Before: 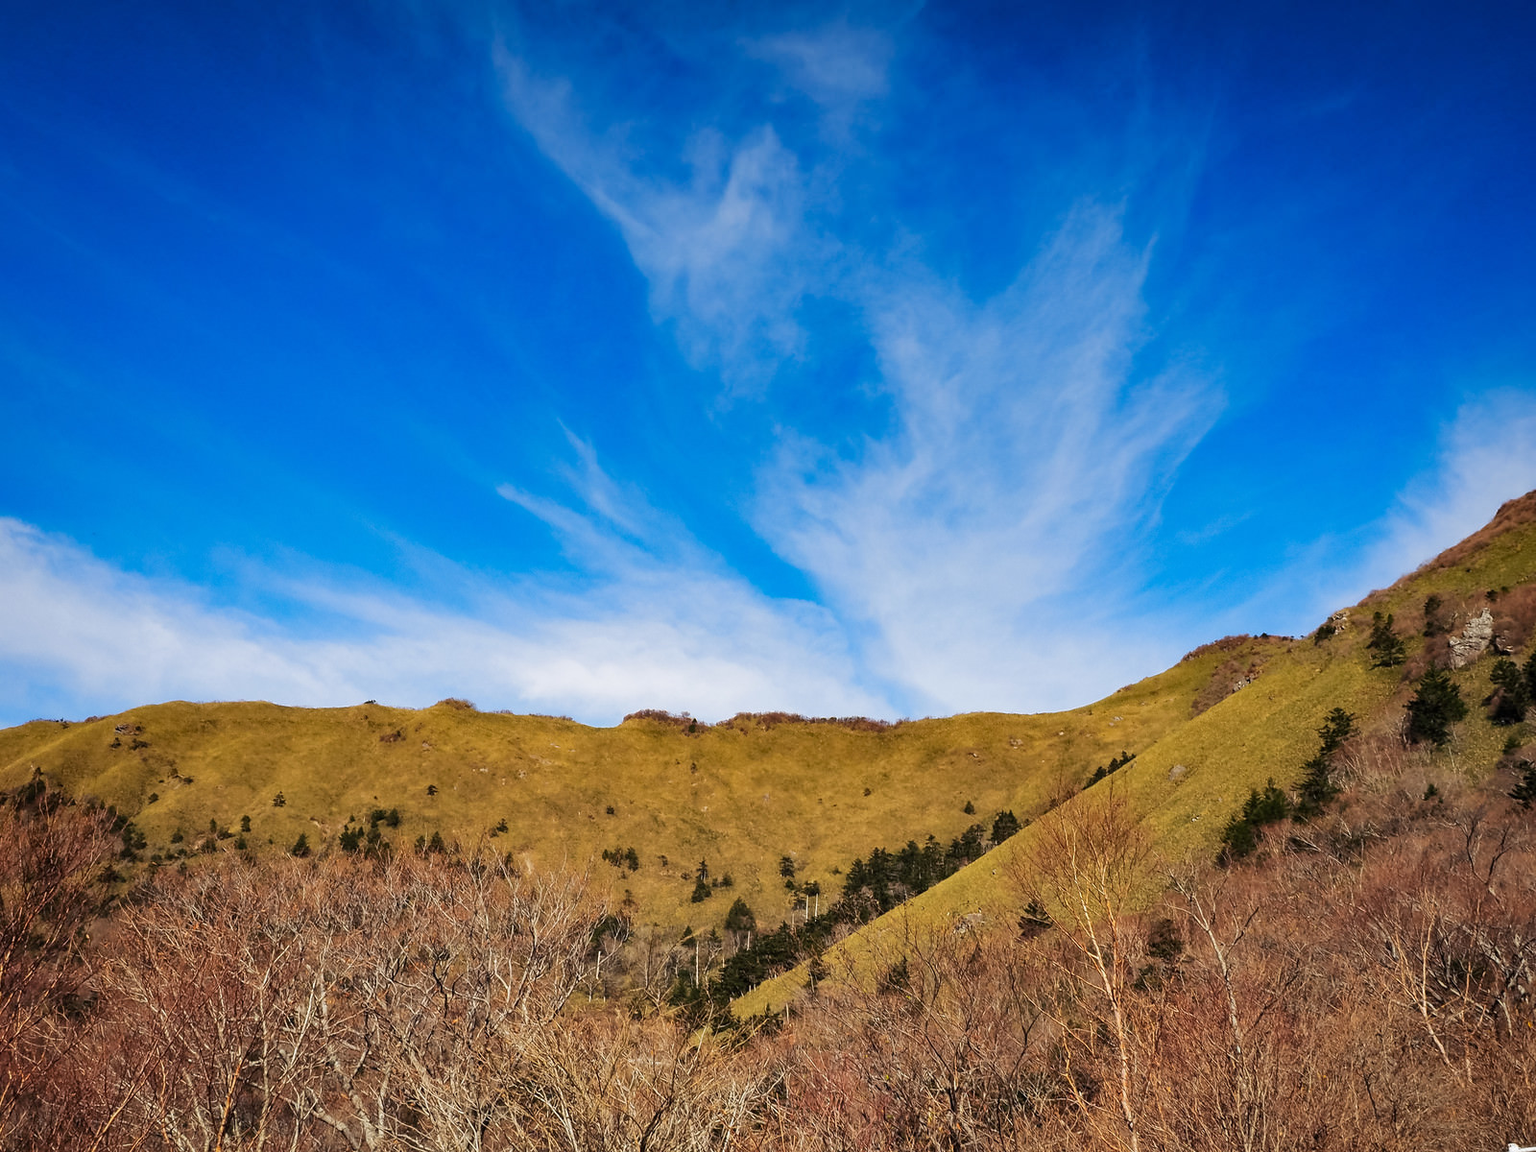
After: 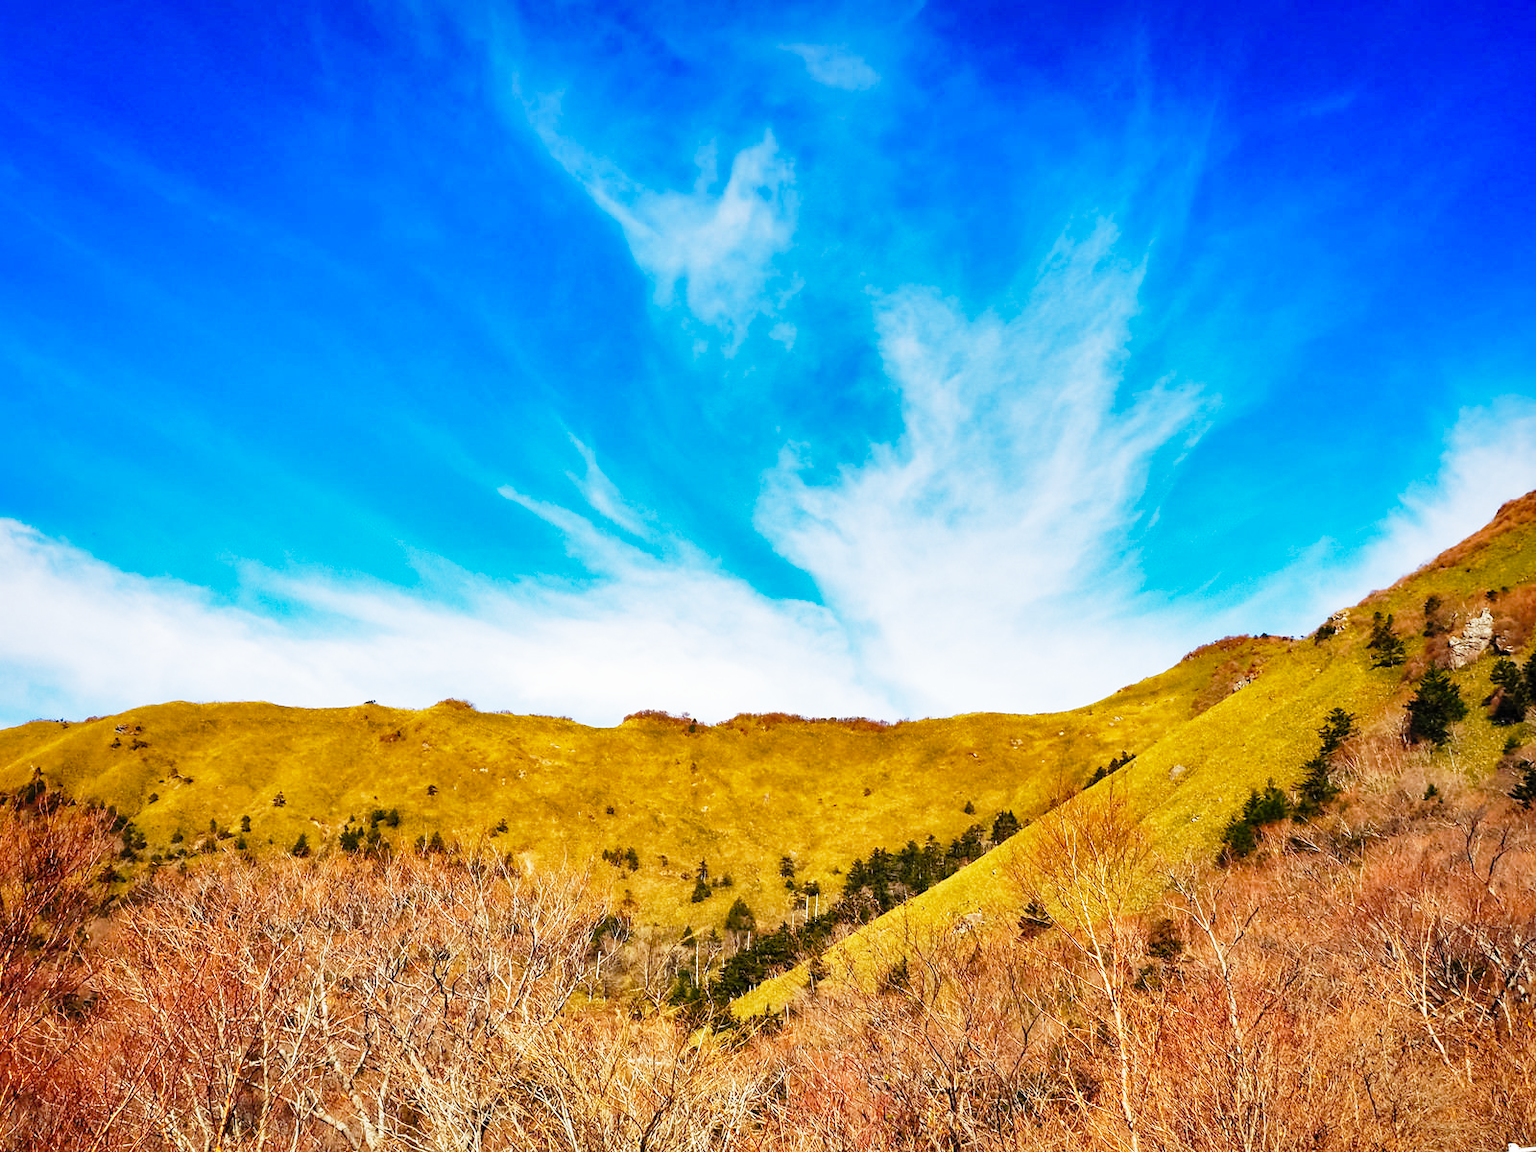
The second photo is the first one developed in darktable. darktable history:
shadows and highlights: on, module defaults
base curve: curves: ch0 [(0, 0) (0.012, 0.01) (0.073, 0.168) (0.31, 0.711) (0.645, 0.957) (1, 1)], preserve colors none
color balance rgb: perceptual saturation grading › global saturation 20%, perceptual saturation grading › highlights -25.008%, perceptual saturation grading › shadows 25.616%
